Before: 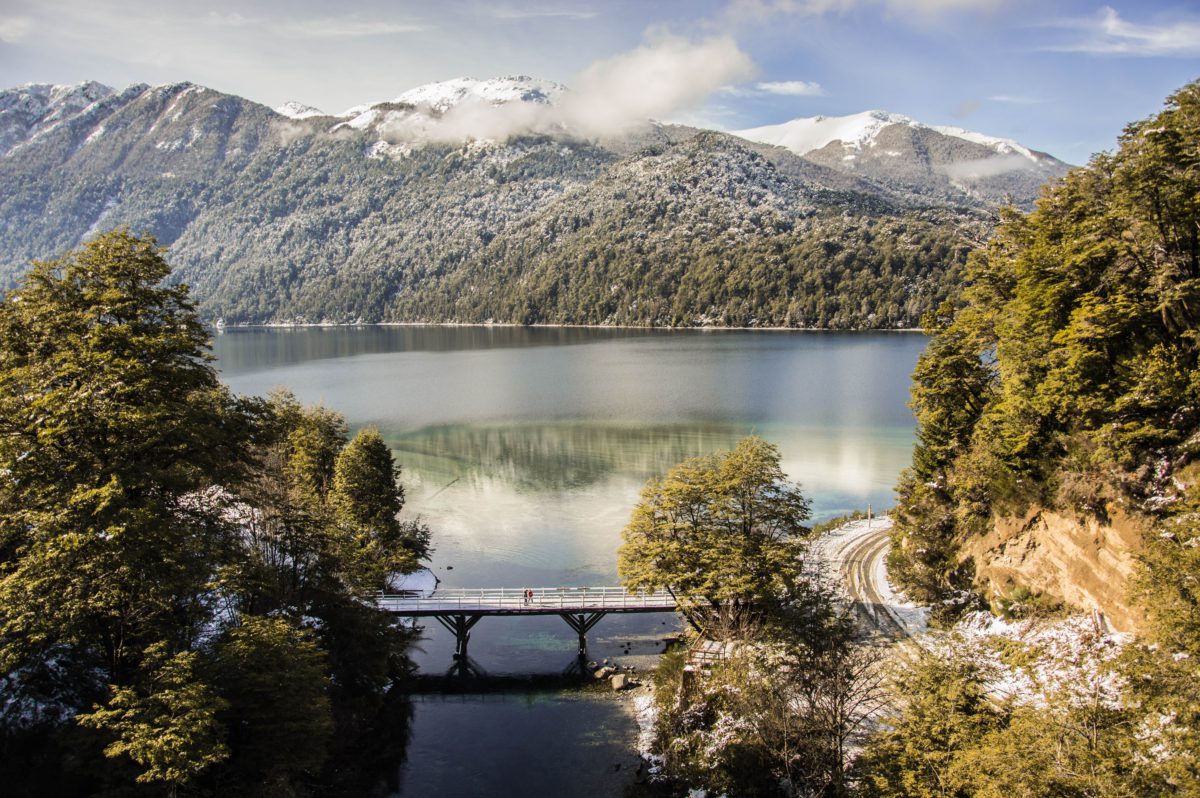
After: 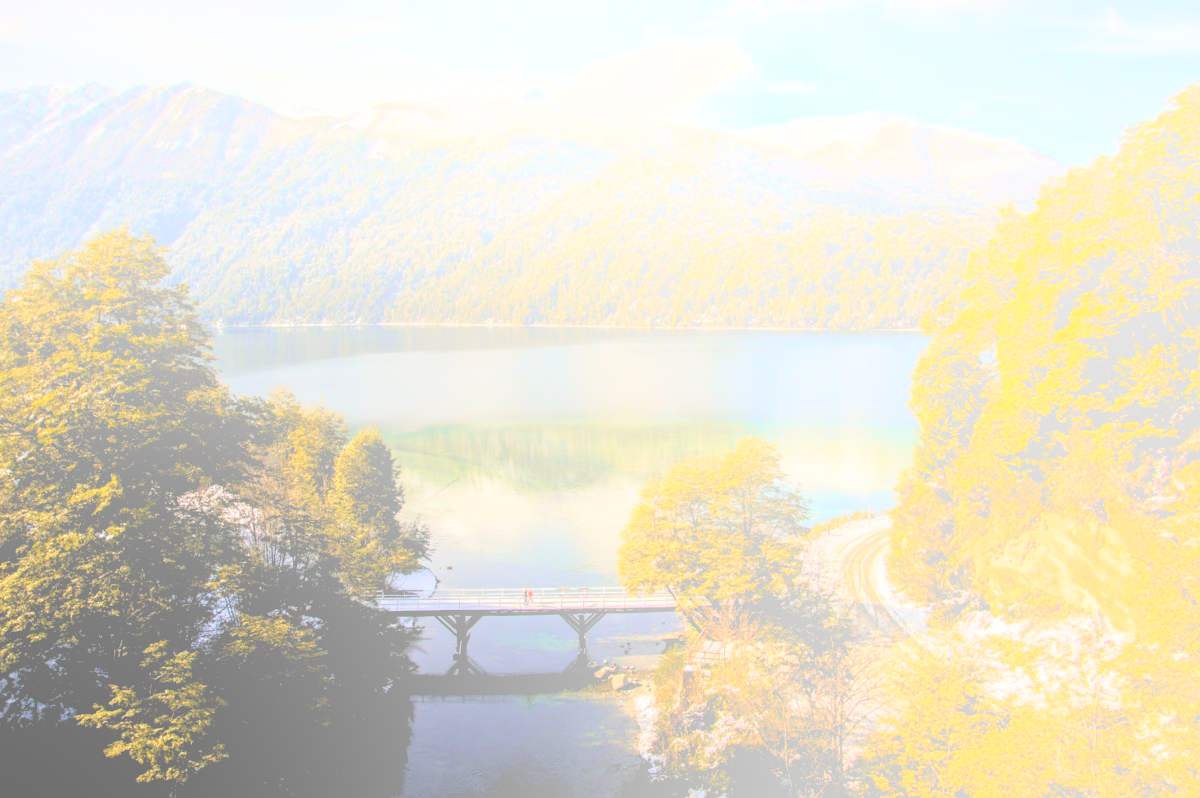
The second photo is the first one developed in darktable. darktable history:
rgb levels: levels [[0.013, 0.434, 0.89], [0, 0.5, 1], [0, 0.5, 1]]
bloom: size 70%, threshold 25%, strength 70%
